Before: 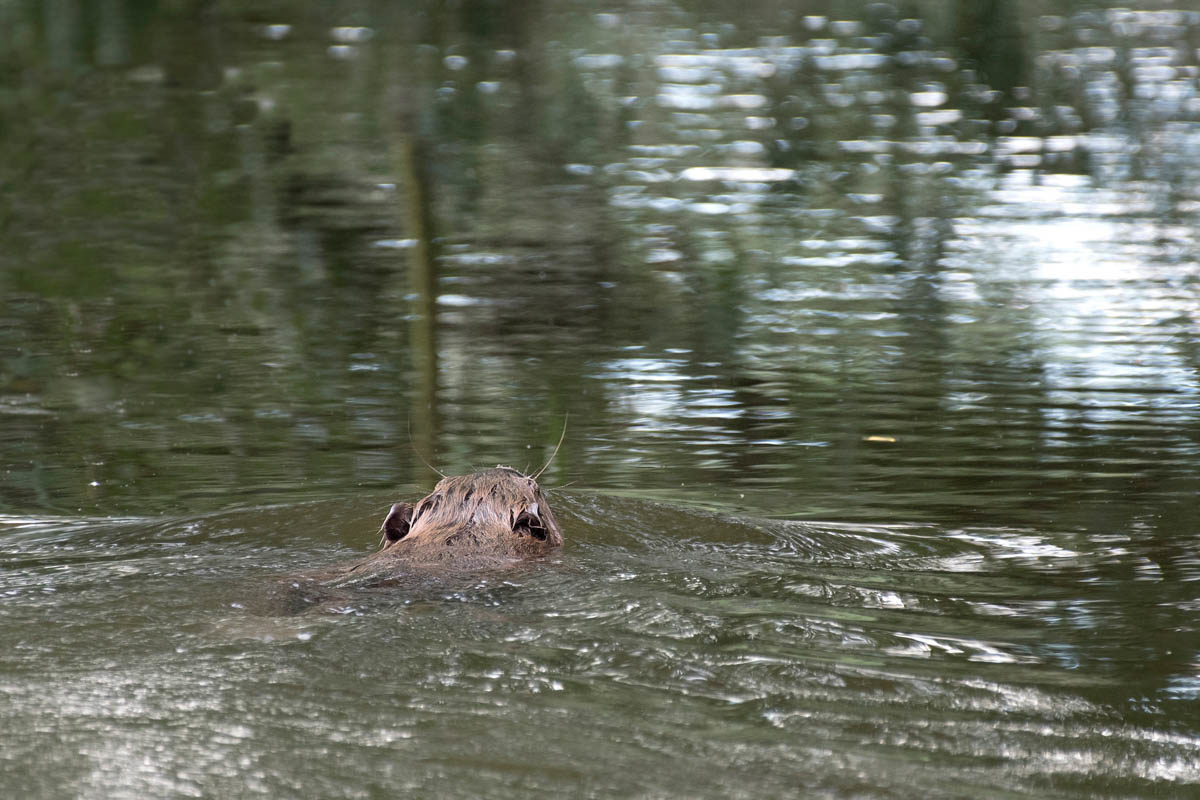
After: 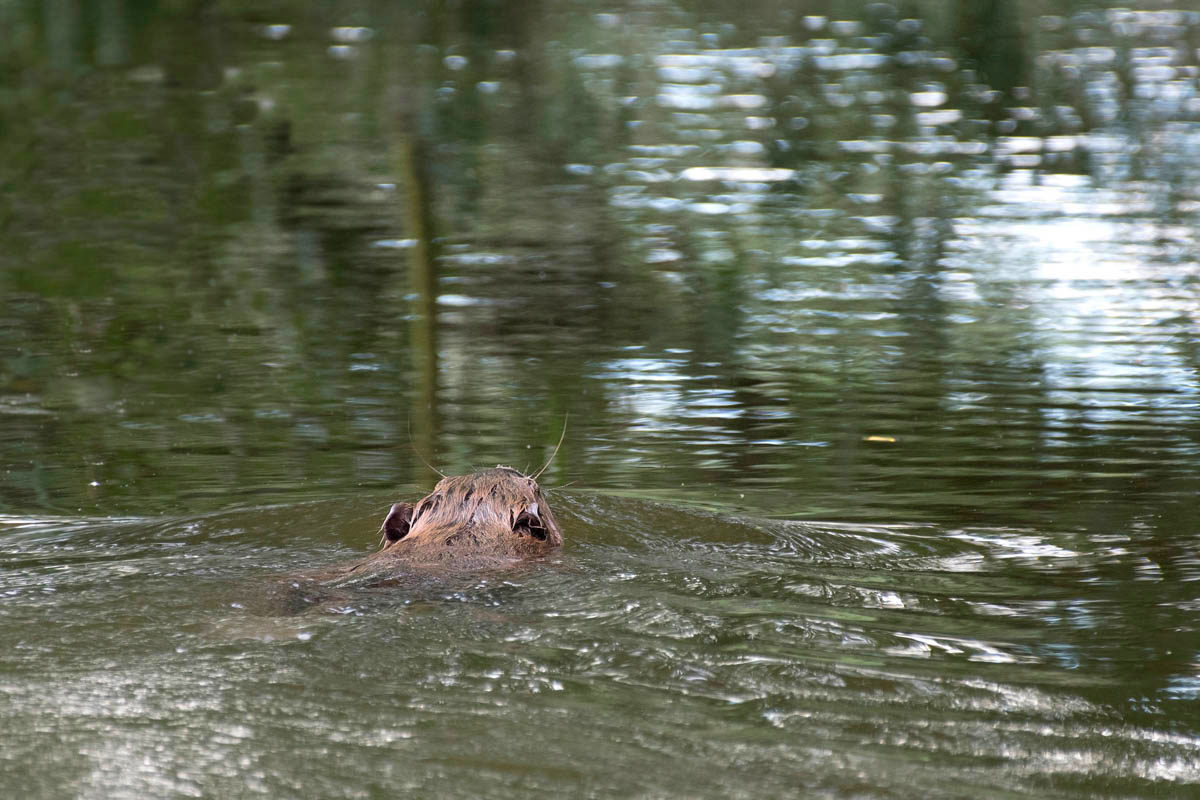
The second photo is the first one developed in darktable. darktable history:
color correction: highlights b* -0.008, saturation 1.28
